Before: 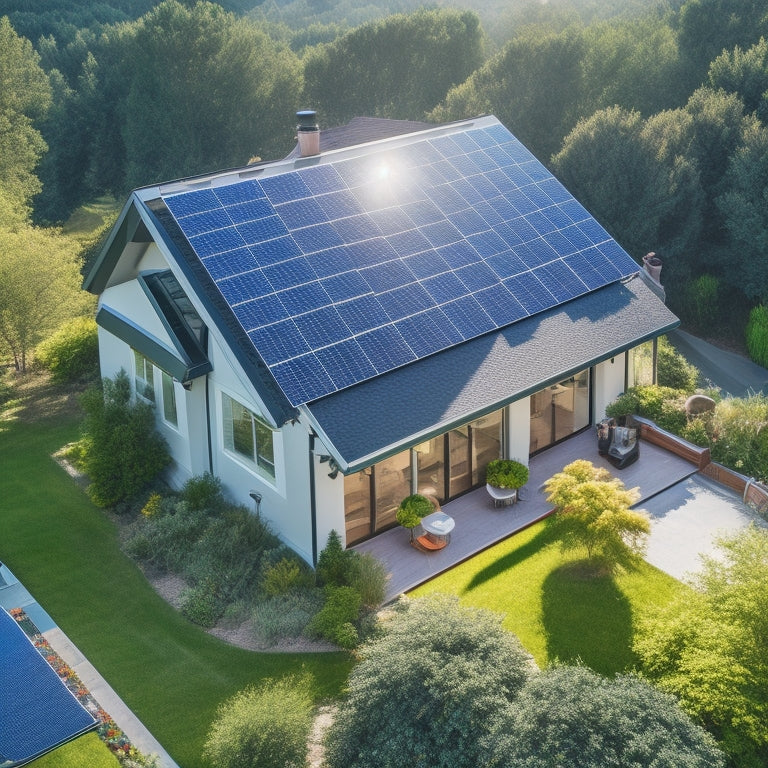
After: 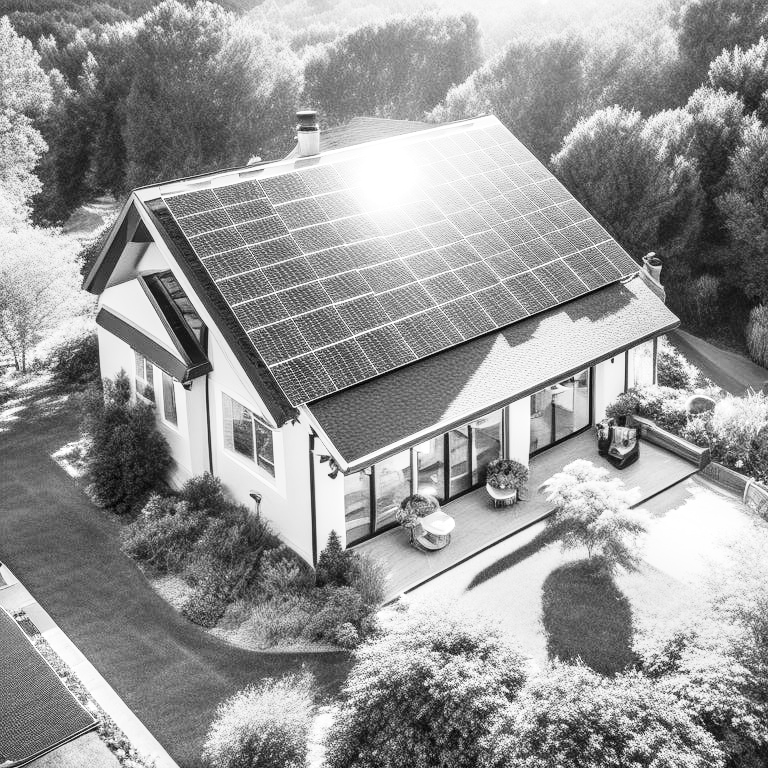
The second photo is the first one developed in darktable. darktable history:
color balance rgb: perceptual saturation grading › global saturation 25%, global vibrance 20%
monochrome: a 2.21, b -1.33, size 2.2
local contrast: on, module defaults
rgb curve: curves: ch0 [(0, 0) (0.21, 0.15) (0.24, 0.21) (0.5, 0.75) (0.75, 0.96) (0.89, 0.99) (1, 1)]; ch1 [(0, 0.02) (0.21, 0.13) (0.25, 0.2) (0.5, 0.67) (0.75, 0.9) (0.89, 0.97) (1, 1)]; ch2 [(0, 0.02) (0.21, 0.13) (0.25, 0.2) (0.5, 0.67) (0.75, 0.9) (0.89, 0.97) (1, 1)], compensate middle gray true
